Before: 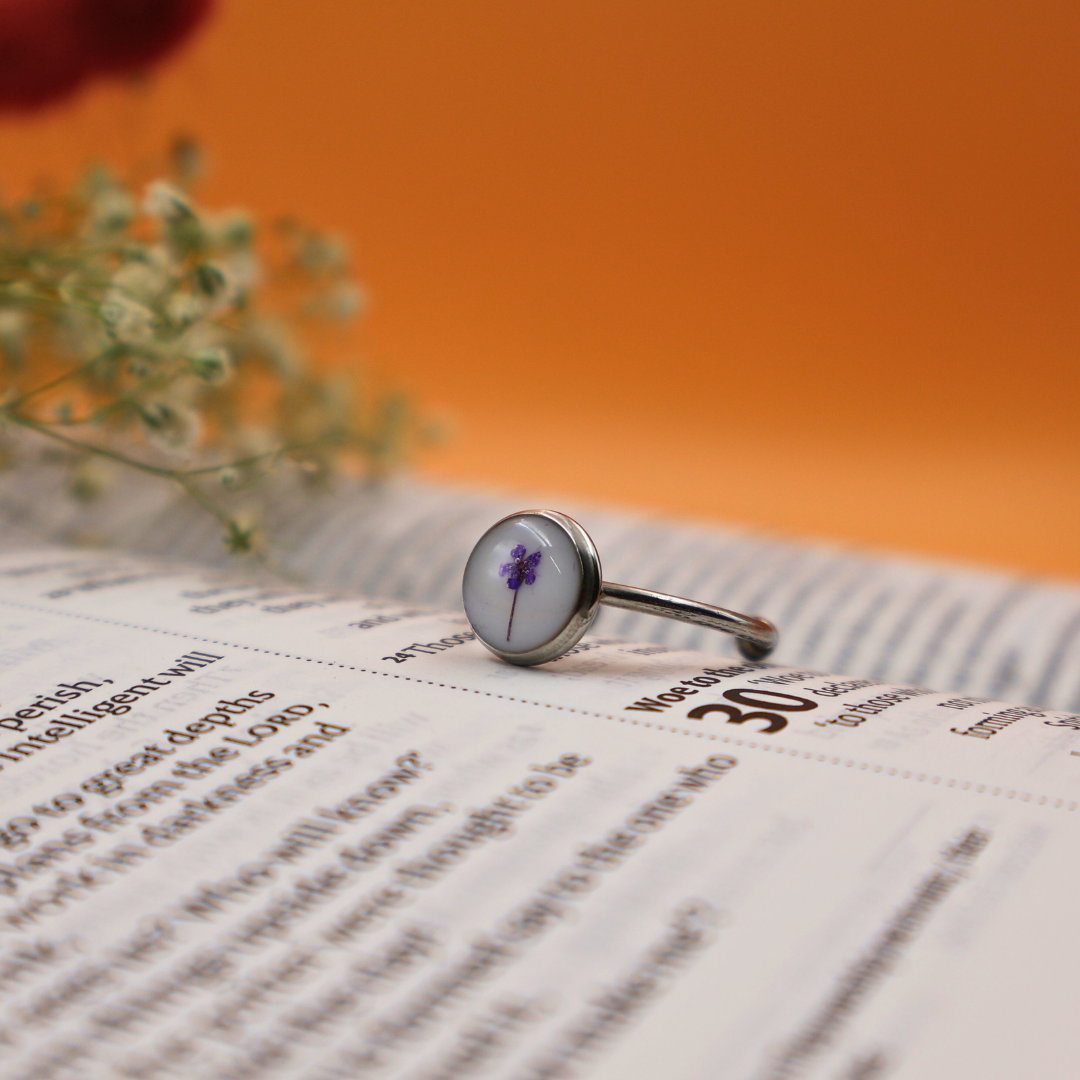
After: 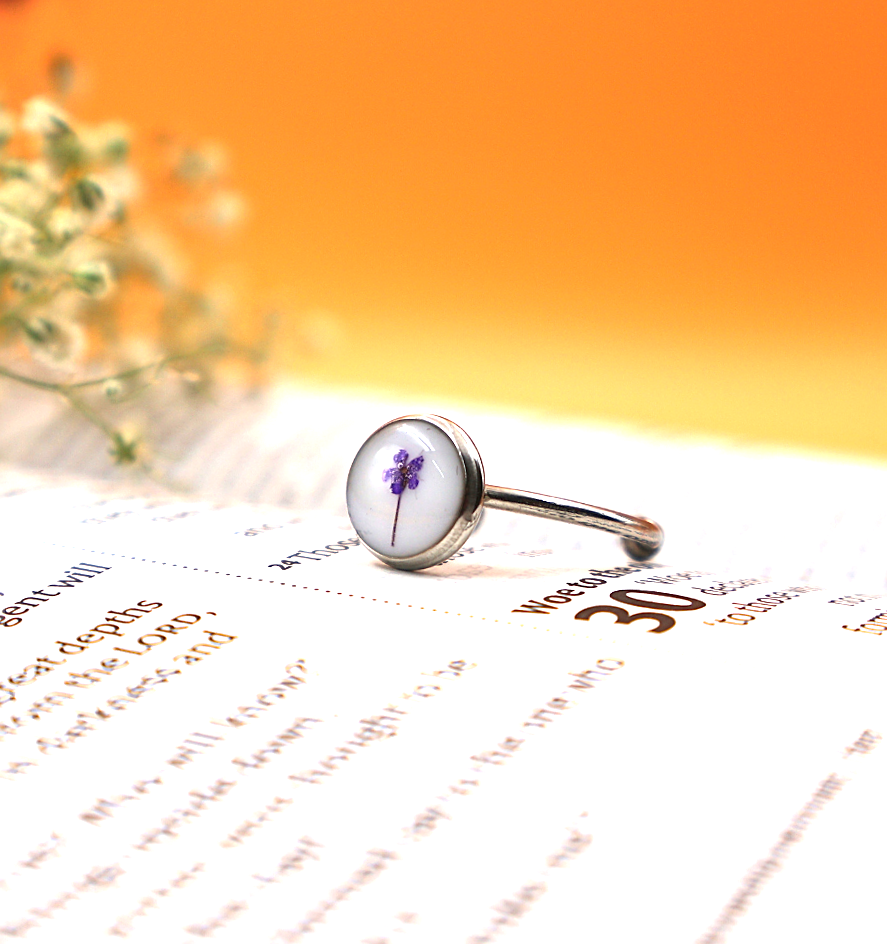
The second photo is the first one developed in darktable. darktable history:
exposure: black level correction 0, exposure 1.45 EV, compensate exposure bias true, compensate highlight preservation false
rotate and perspective: rotation -1.32°, lens shift (horizontal) -0.031, crop left 0.015, crop right 0.985, crop top 0.047, crop bottom 0.982
sharpen: on, module defaults
crop: left 9.807%, top 6.259%, right 7.334%, bottom 2.177%
